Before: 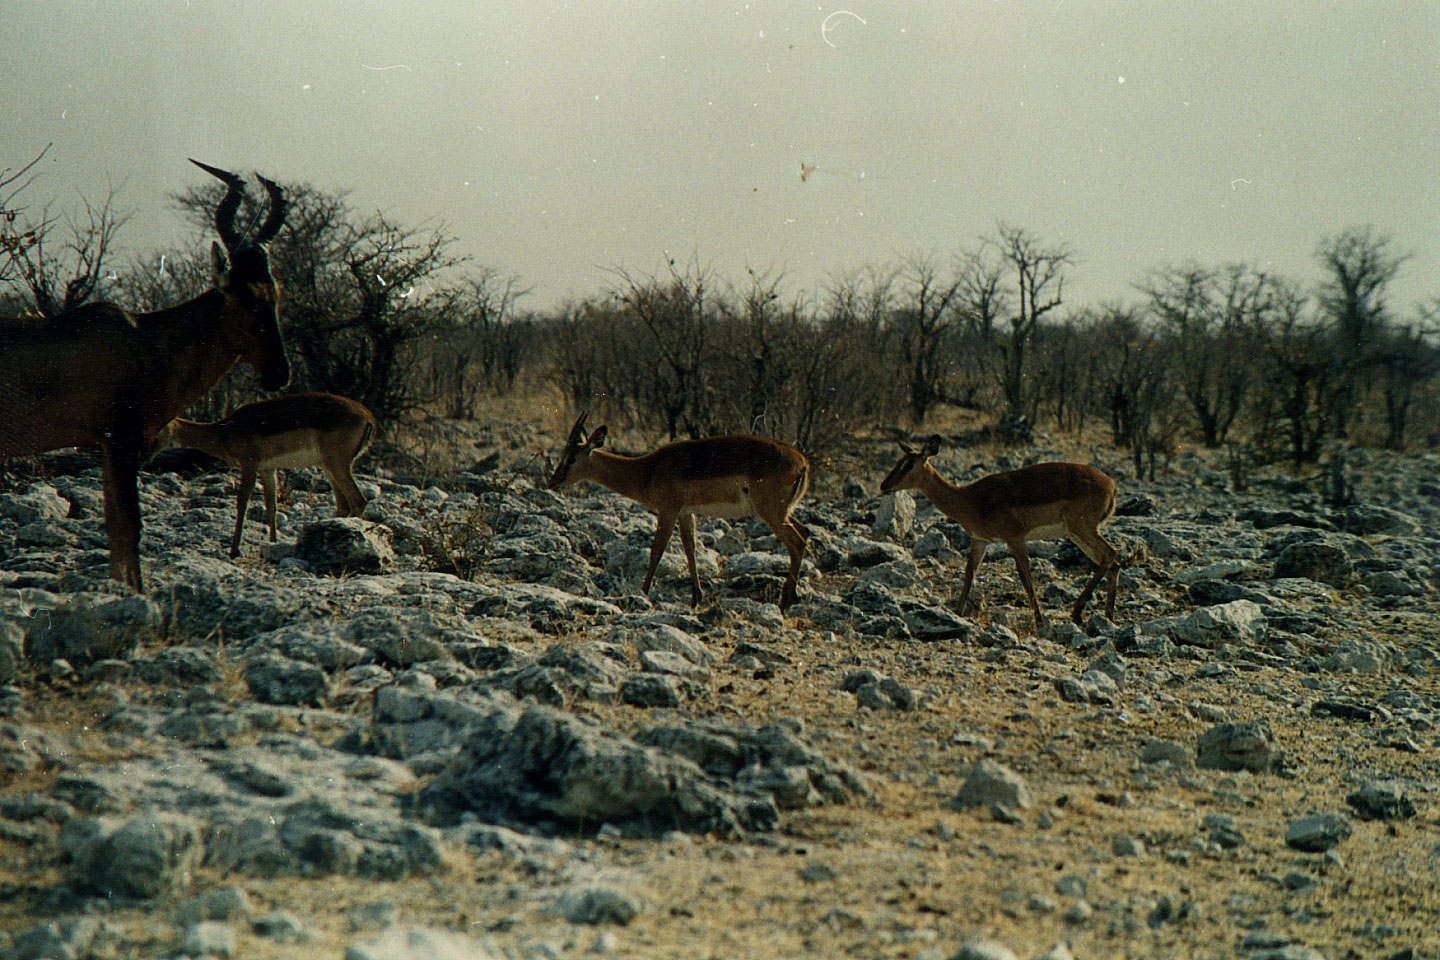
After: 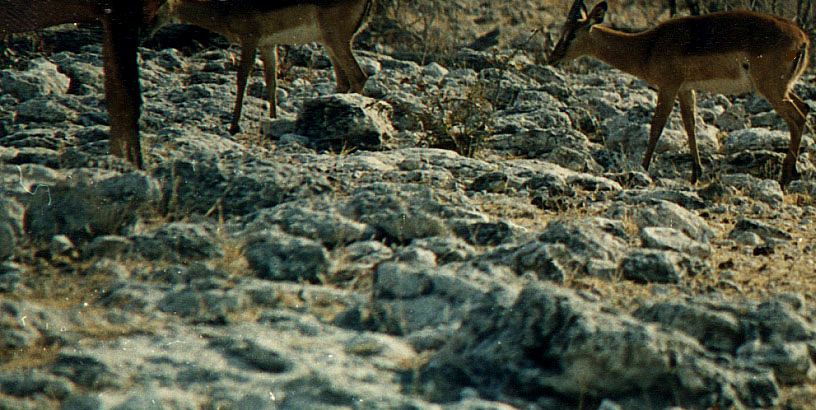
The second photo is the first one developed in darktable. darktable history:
crop: top 44.196%, right 43.32%, bottom 13.002%
exposure: black level correction 0.001, exposure 0.499 EV, compensate highlight preservation false
